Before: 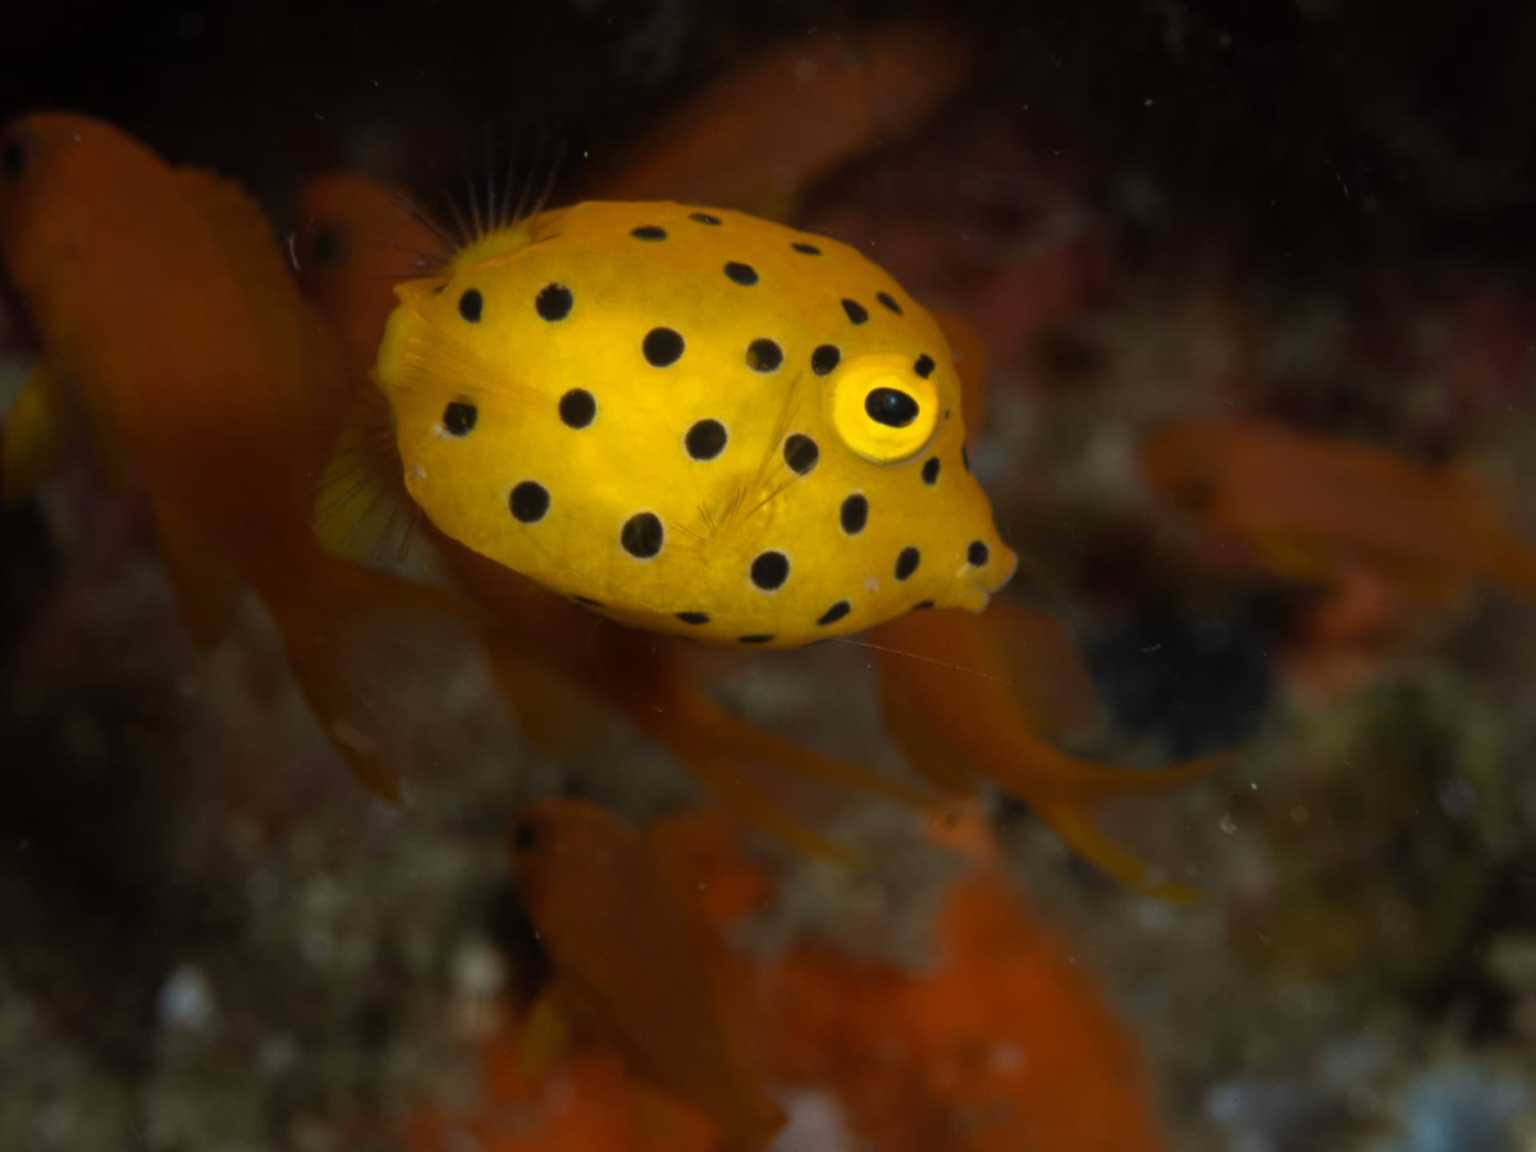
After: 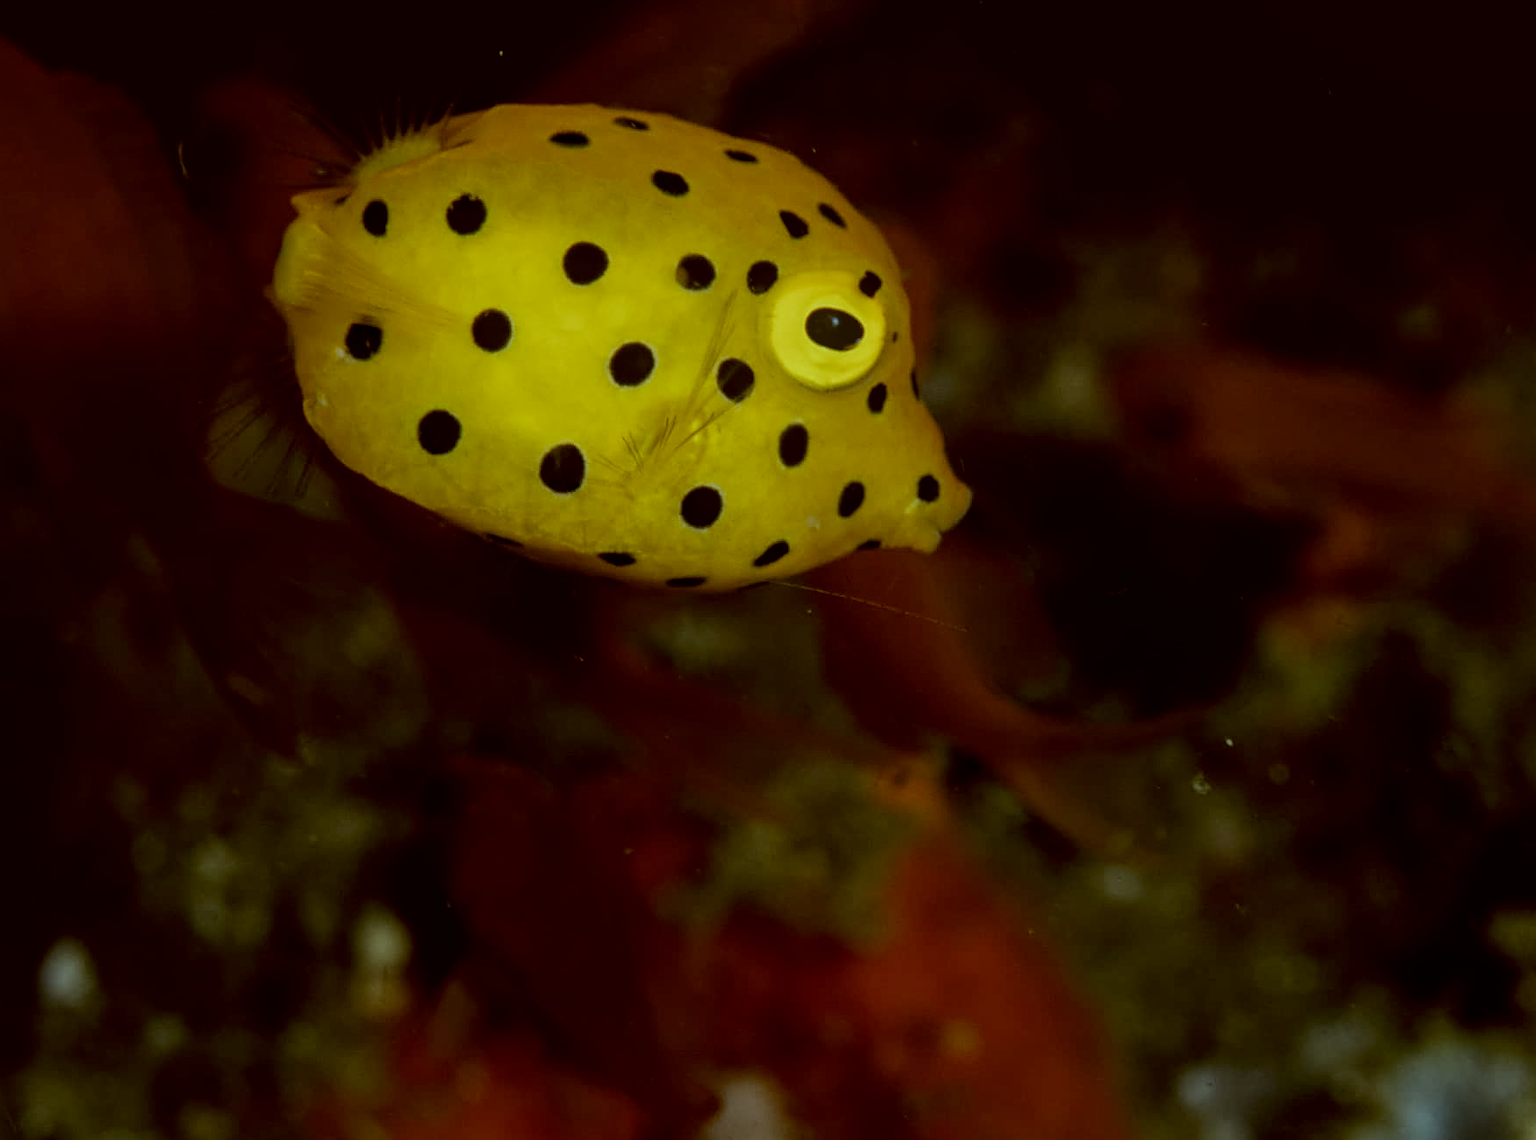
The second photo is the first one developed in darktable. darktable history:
sharpen: on, module defaults
filmic rgb: middle gray luminance 30%, black relative exposure -9 EV, white relative exposure 7 EV, threshold 6 EV, target black luminance 0%, hardness 2.94, latitude 2.04%, contrast 0.963, highlights saturation mix 5%, shadows ↔ highlights balance 12.16%, add noise in highlights 0, preserve chrominance no, color science v3 (2019), use custom middle-gray values true, iterations of high-quality reconstruction 0, contrast in highlights soft, enable highlight reconstruction true
color correction: highlights a* -0.482, highlights b* 0.161, shadows a* 4.66, shadows b* 20.72
color balance: mode lift, gamma, gain (sRGB), lift [0.997, 0.979, 1.021, 1.011], gamma [1, 1.084, 0.916, 0.998], gain [1, 0.87, 1.13, 1.101], contrast 4.55%, contrast fulcrum 38.24%, output saturation 104.09%
local contrast: detail 140%
bloom: on, module defaults
crop and rotate: left 8.262%, top 9.226%
